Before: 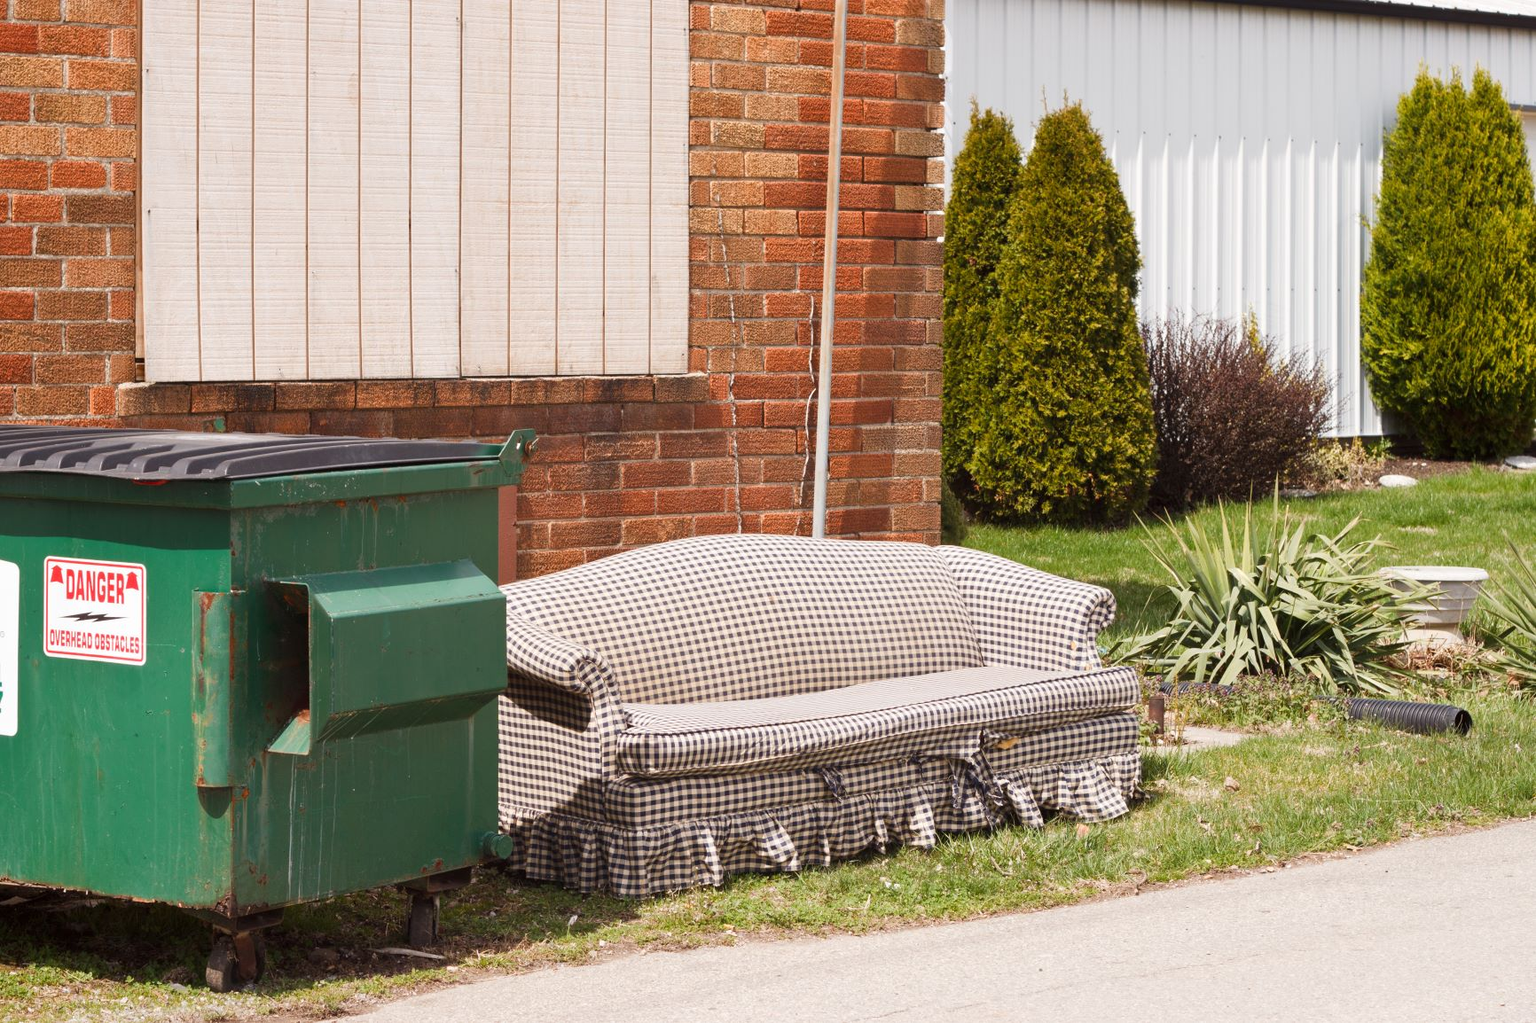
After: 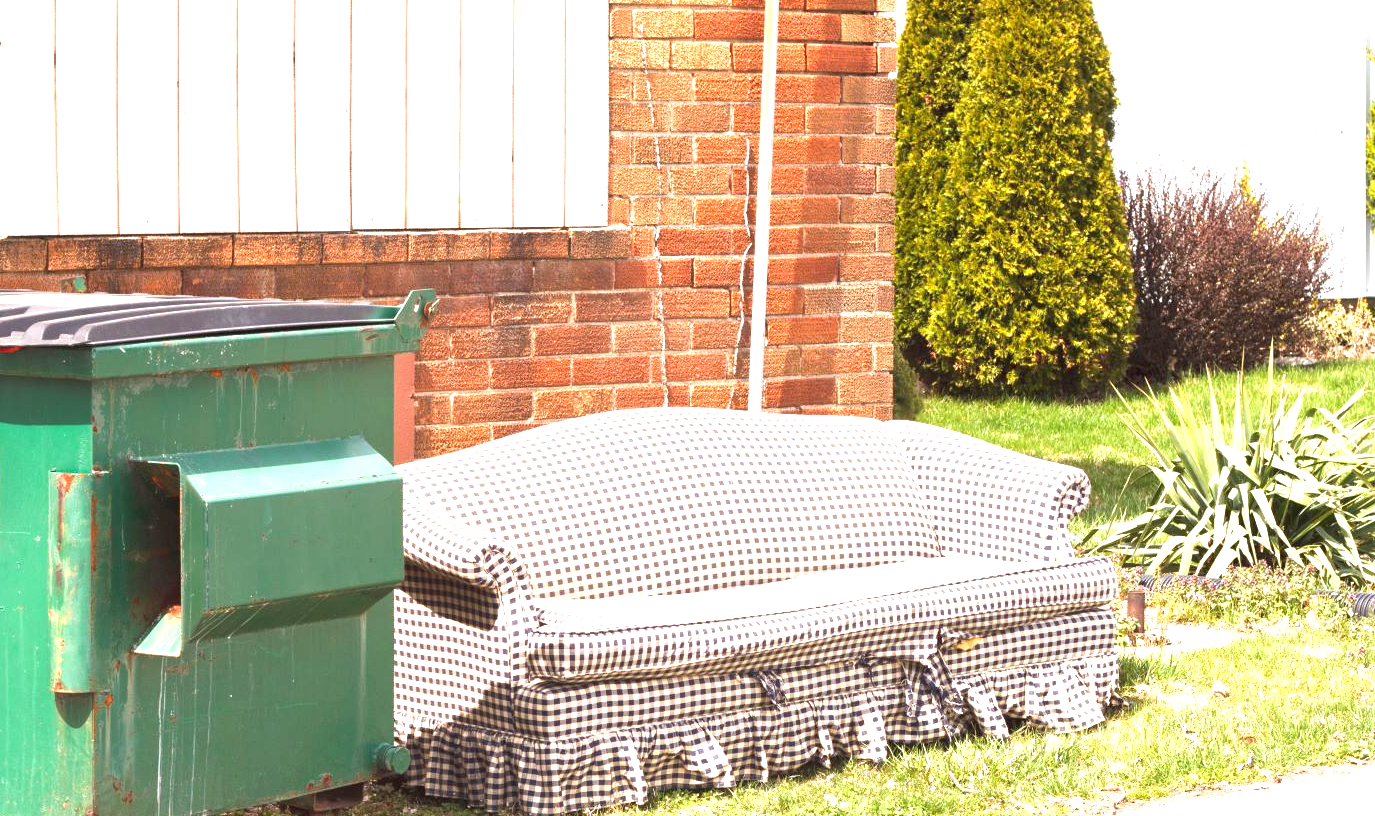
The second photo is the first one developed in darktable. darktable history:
tone equalizer: -7 EV 0.18 EV, -6 EV 0.12 EV, -5 EV 0.08 EV, -4 EV 0.04 EV, -2 EV -0.02 EV, -1 EV -0.04 EV, +0 EV -0.06 EV, luminance estimator HSV value / RGB max
crop: left 9.712%, top 16.928%, right 10.845%, bottom 12.332%
exposure: black level correction 0, exposure 1.6 EV, compensate exposure bias true, compensate highlight preservation false
